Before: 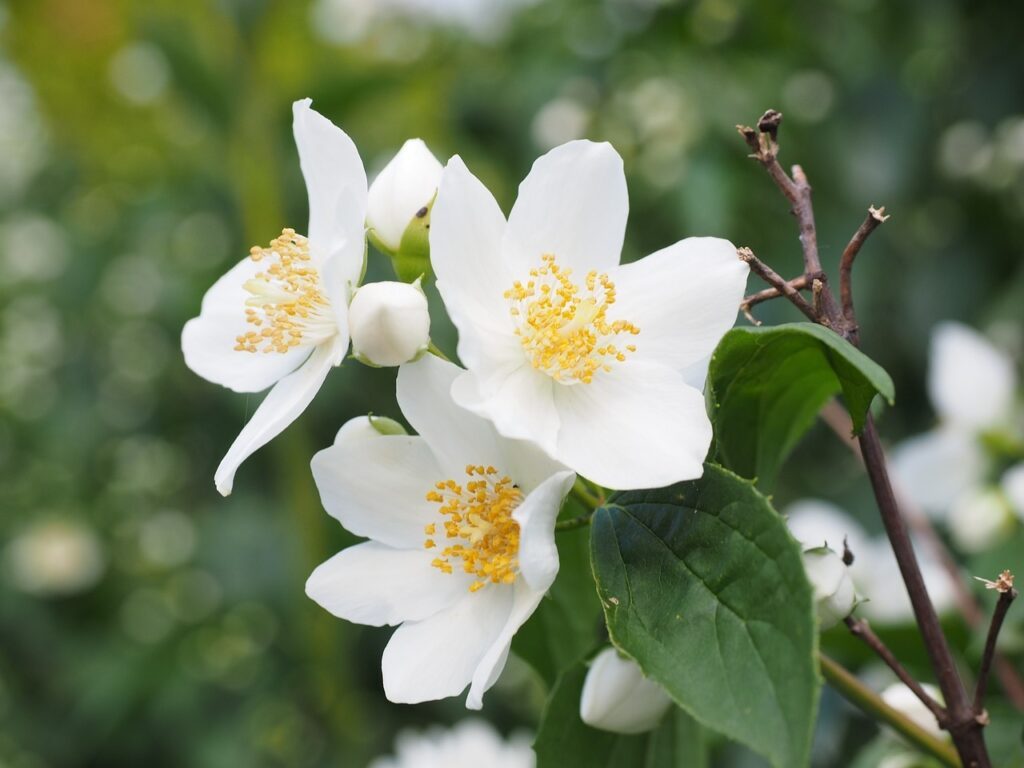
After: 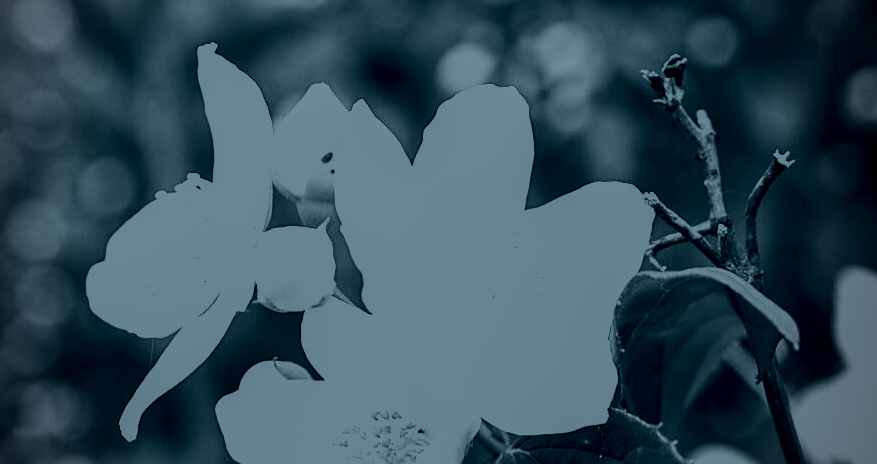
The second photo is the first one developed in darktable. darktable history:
sharpen: on, module defaults
contrast brightness saturation: contrast -0.1, brightness 0.05, saturation 0.08
colorize: hue 194.4°, saturation 29%, source mix 61.75%, lightness 3.98%, version 1
local contrast: on, module defaults
vignetting: fall-off start 79.88%
tone curve: curves: ch0 [(0, 0) (0.003, 0) (0.011, 0) (0.025, 0) (0.044, 0.001) (0.069, 0.003) (0.1, 0.003) (0.136, 0.006) (0.177, 0.014) (0.224, 0.056) (0.277, 0.128) (0.335, 0.218) (0.399, 0.346) (0.468, 0.512) (0.543, 0.713) (0.623, 0.898) (0.709, 0.987) (0.801, 0.99) (0.898, 0.99) (1, 1)], preserve colors none
crop and rotate: left 9.345%, top 7.22%, right 4.982%, bottom 32.331%
haze removal: compatibility mode true, adaptive false
